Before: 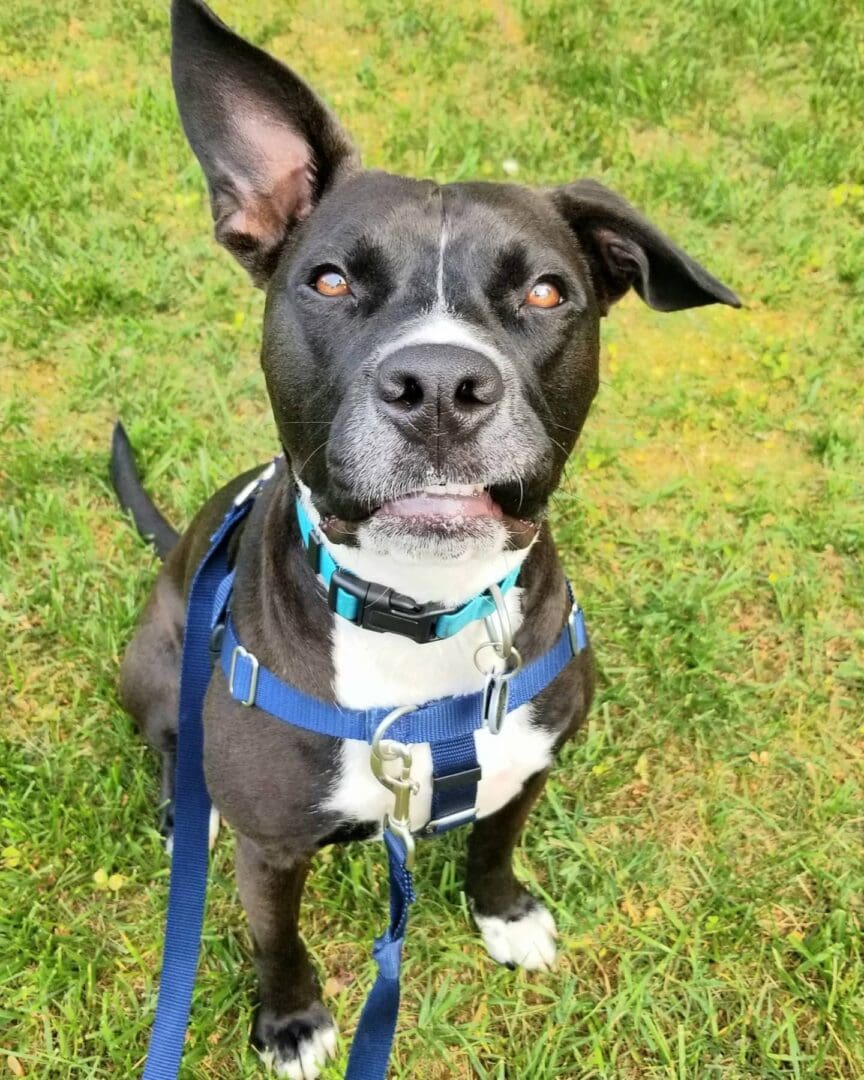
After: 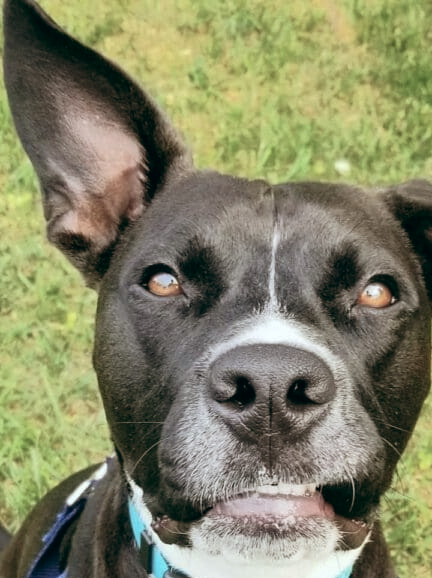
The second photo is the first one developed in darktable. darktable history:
crop: left 19.556%, right 30.401%, bottom 46.458%
color balance: lift [1, 0.994, 1.002, 1.006], gamma [0.957, 1.081, 1.016, 0.919], gain [0.97, 0.972, 1.01, 1.028], input saturation 91.06%, output saturation 79.8%
